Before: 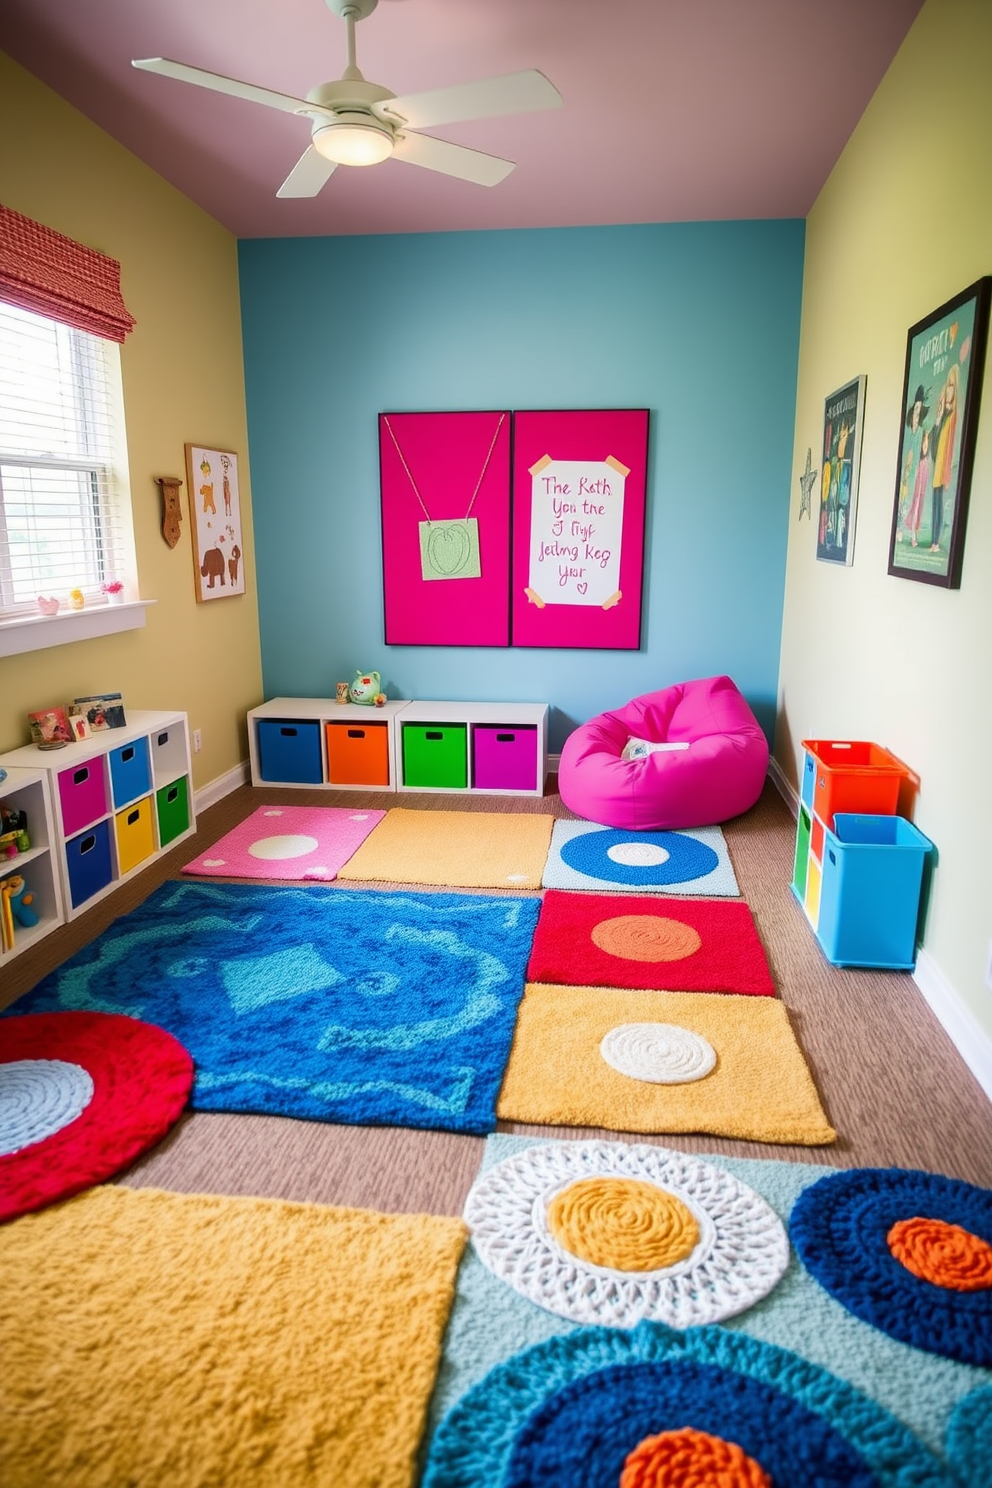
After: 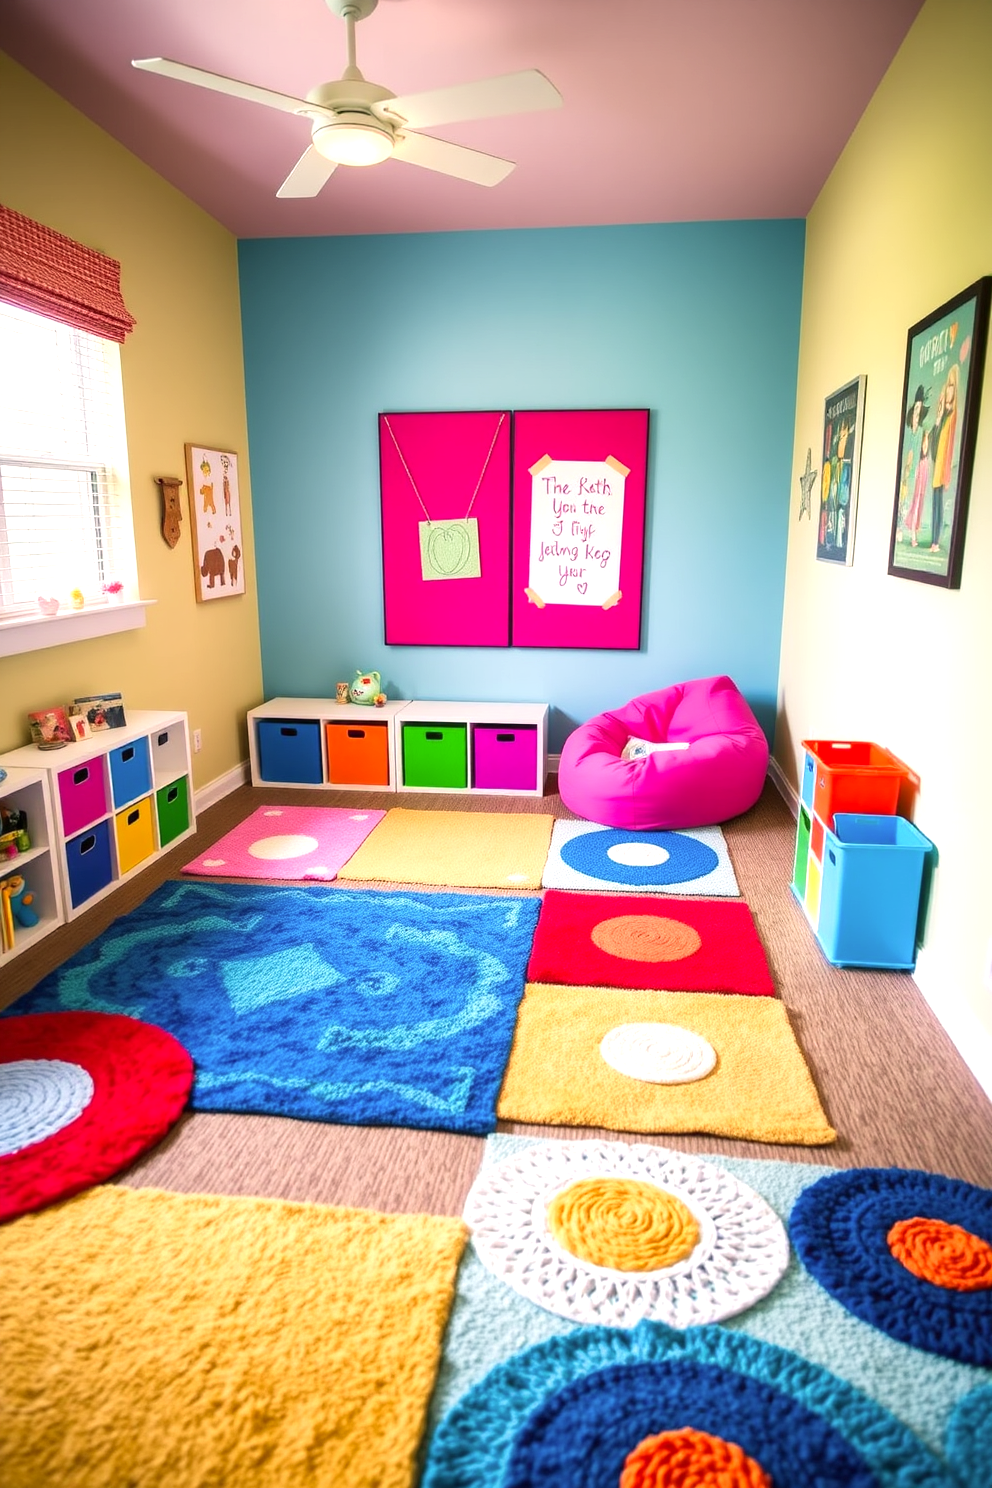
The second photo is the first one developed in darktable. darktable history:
exposure: black level correction 0, exposure 0.5 EV, compensate exposure bias true, compensate highlight preservation false
velvia: strength 10%
color correction: highlights a* 3.84, highlights b* 5.07
